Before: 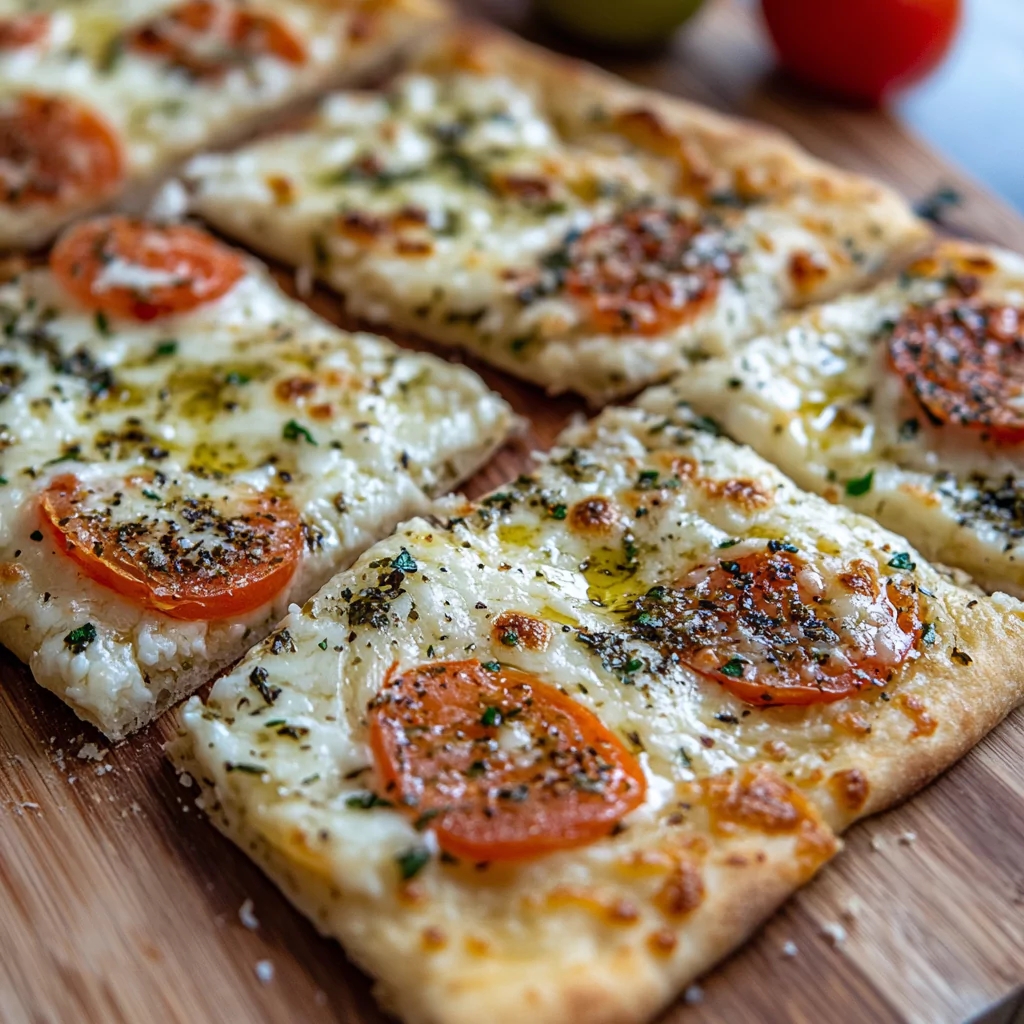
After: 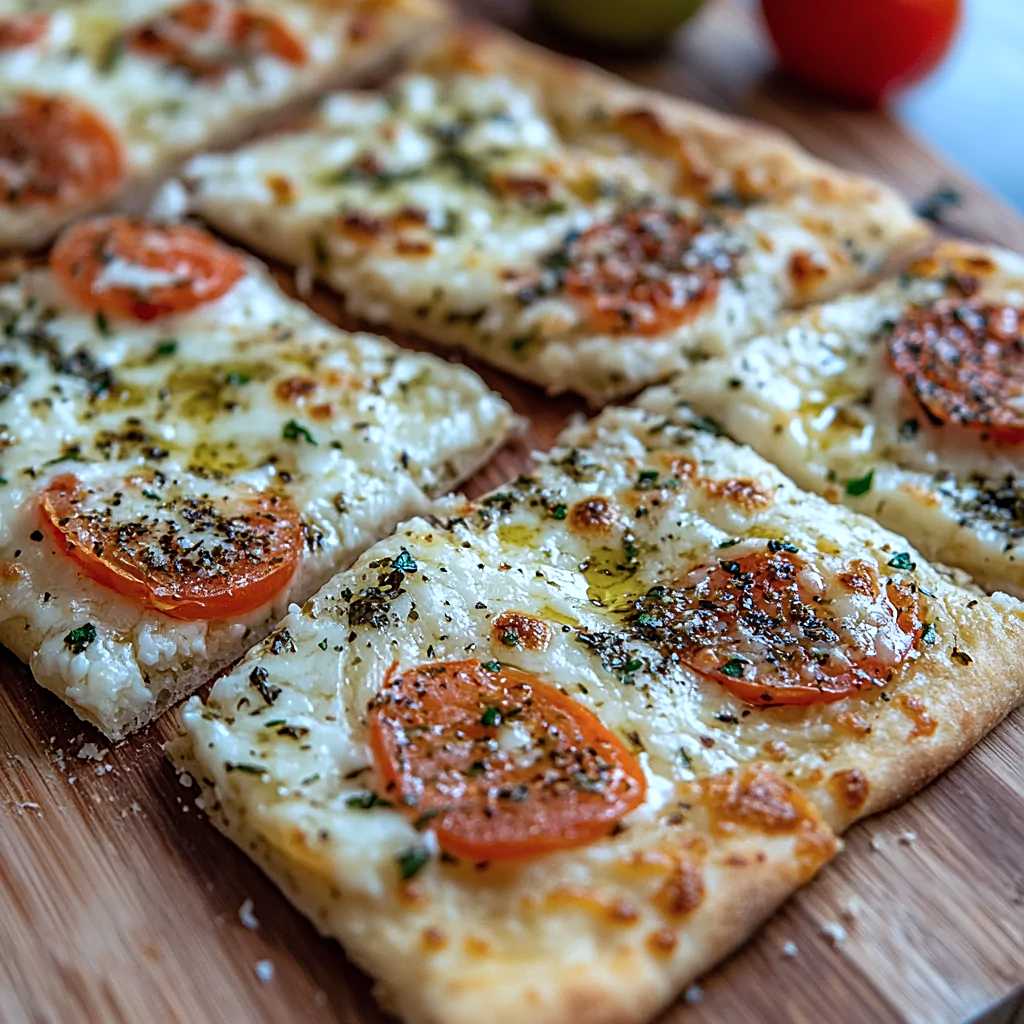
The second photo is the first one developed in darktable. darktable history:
sharpen: on, module defaults
color correction: highlights a* -4.18, highlights b* -10.81
